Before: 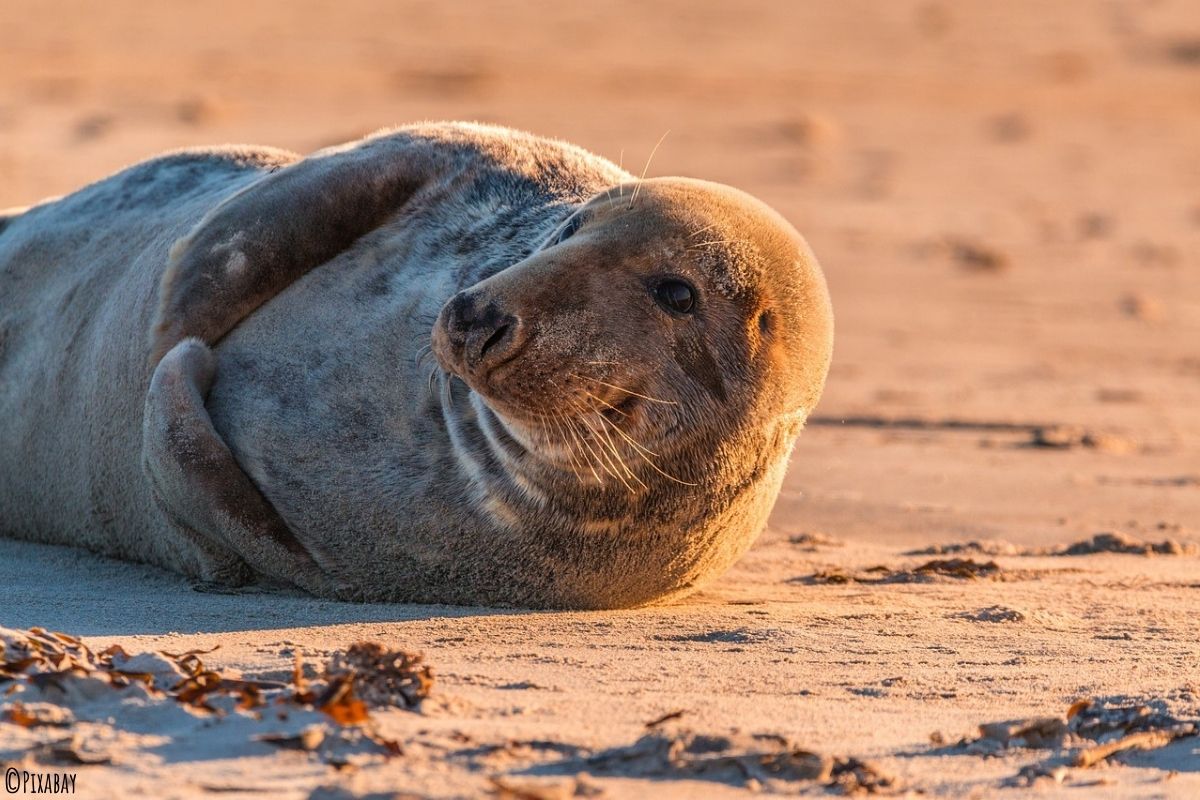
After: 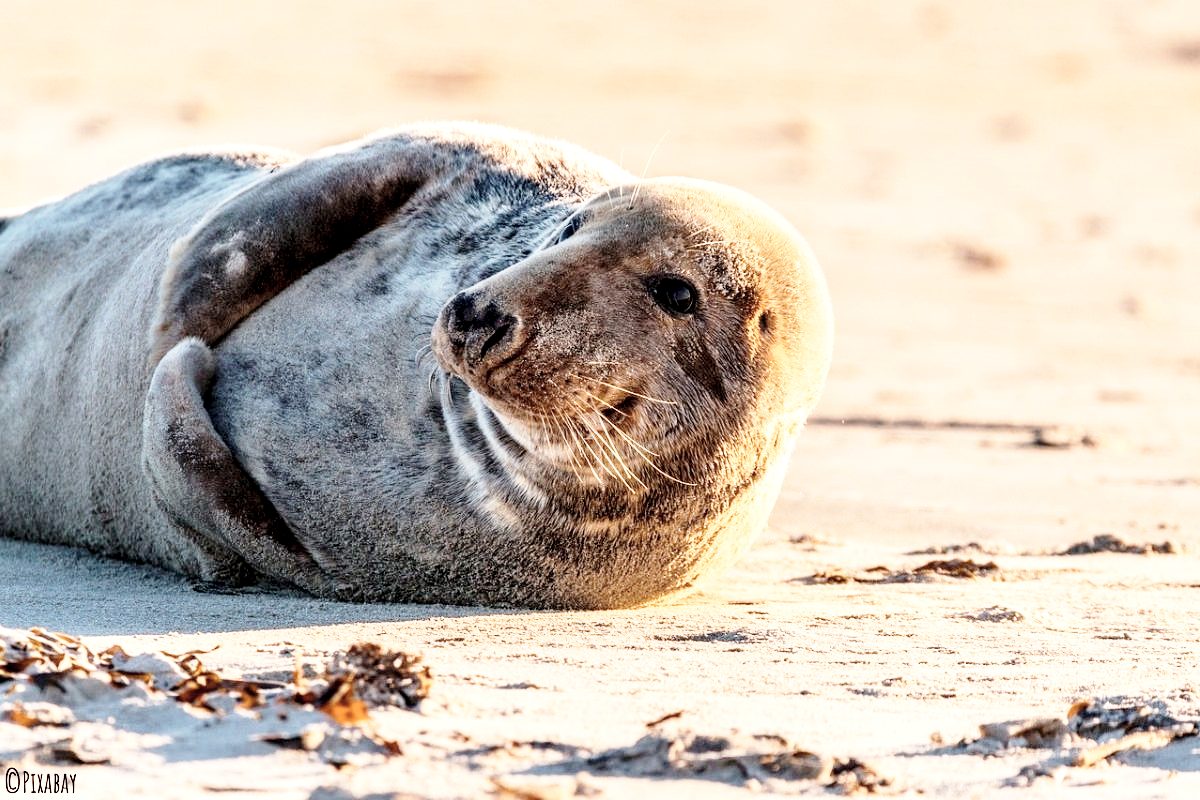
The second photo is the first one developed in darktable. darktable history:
base curve: curves: ch0 [(0, 0) (0.028, 0.03) (0.121, 0.232) (0.46, 0.748) (0.859, 0.968) (1, 1)], preserve colors none
color correction: saturation 0.57
contrast brightness saturation: contrast 0.1, brightness 0.02, saturation 0.02
exposure: black level correction 0.012, exposure 0.7 EV, compensate exposure bias true, compensate highlight preservation false
